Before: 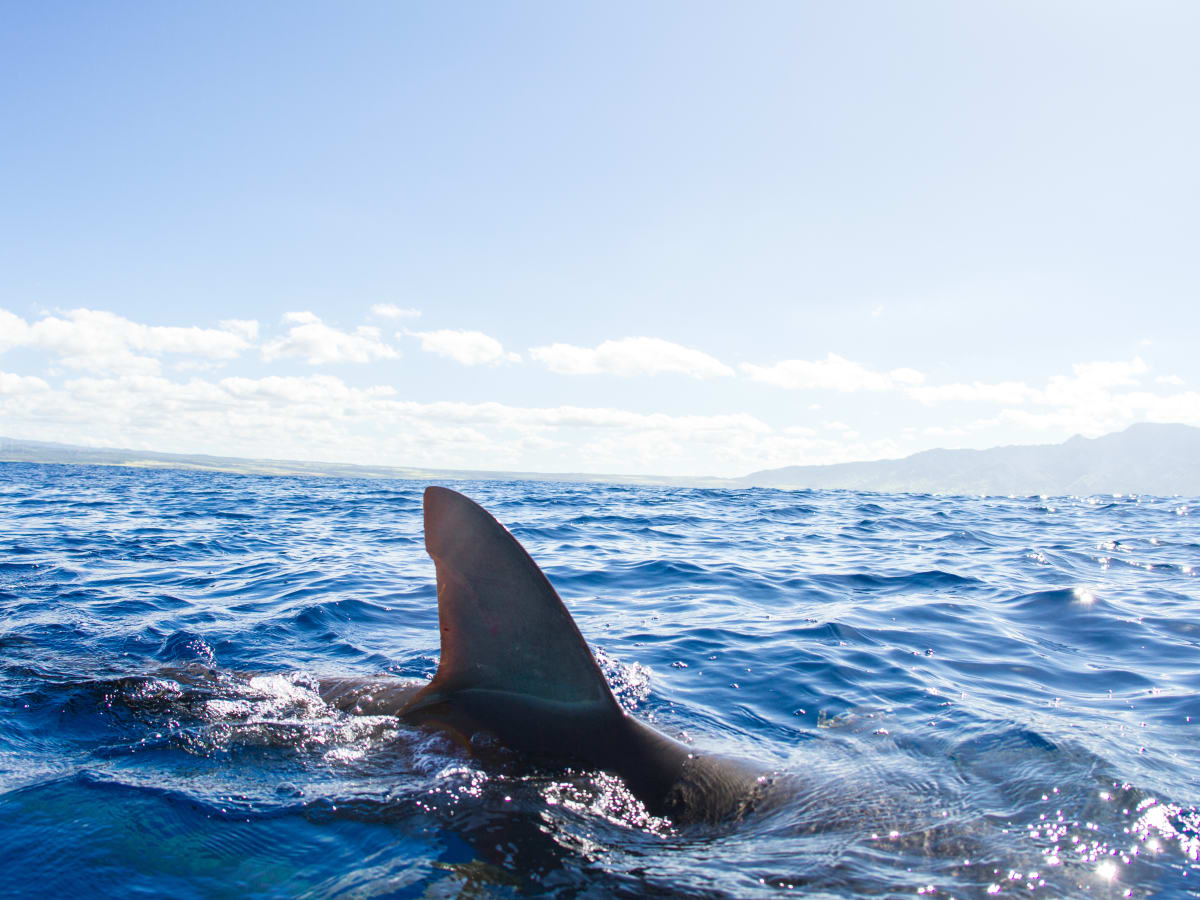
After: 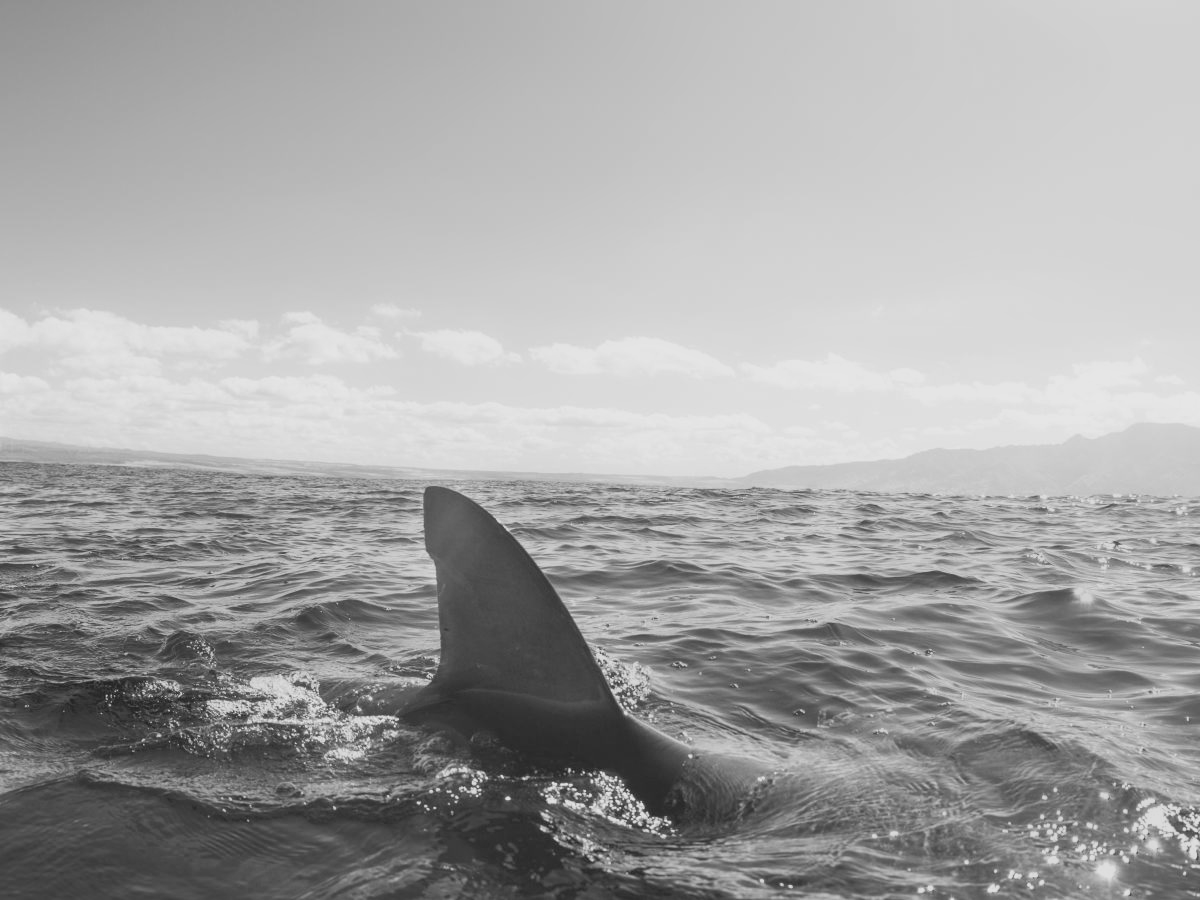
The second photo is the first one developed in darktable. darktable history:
tone curve: curves: ch0 [(0, 0) (0.003, 0.144) (0.011, 0.149) (0.025, 0.159) (0.044, 0.183) (0.069, 0.207) (0.1, 0.236) (0.136, 0.269) (0.177, 0.303) (0.224, 0.339) (0.277, 0.38) (0.335, 0.428) (0.399, 0.478) (0.468, 0.539) (0.543, 0.604) (0.623, 0.679) (0.709, 0.755) (0.801, 0.836) (0.898, 0.918) (1, 1)], preserve colors none
monochrome: a 26.22, b 42.67, size 0.8
